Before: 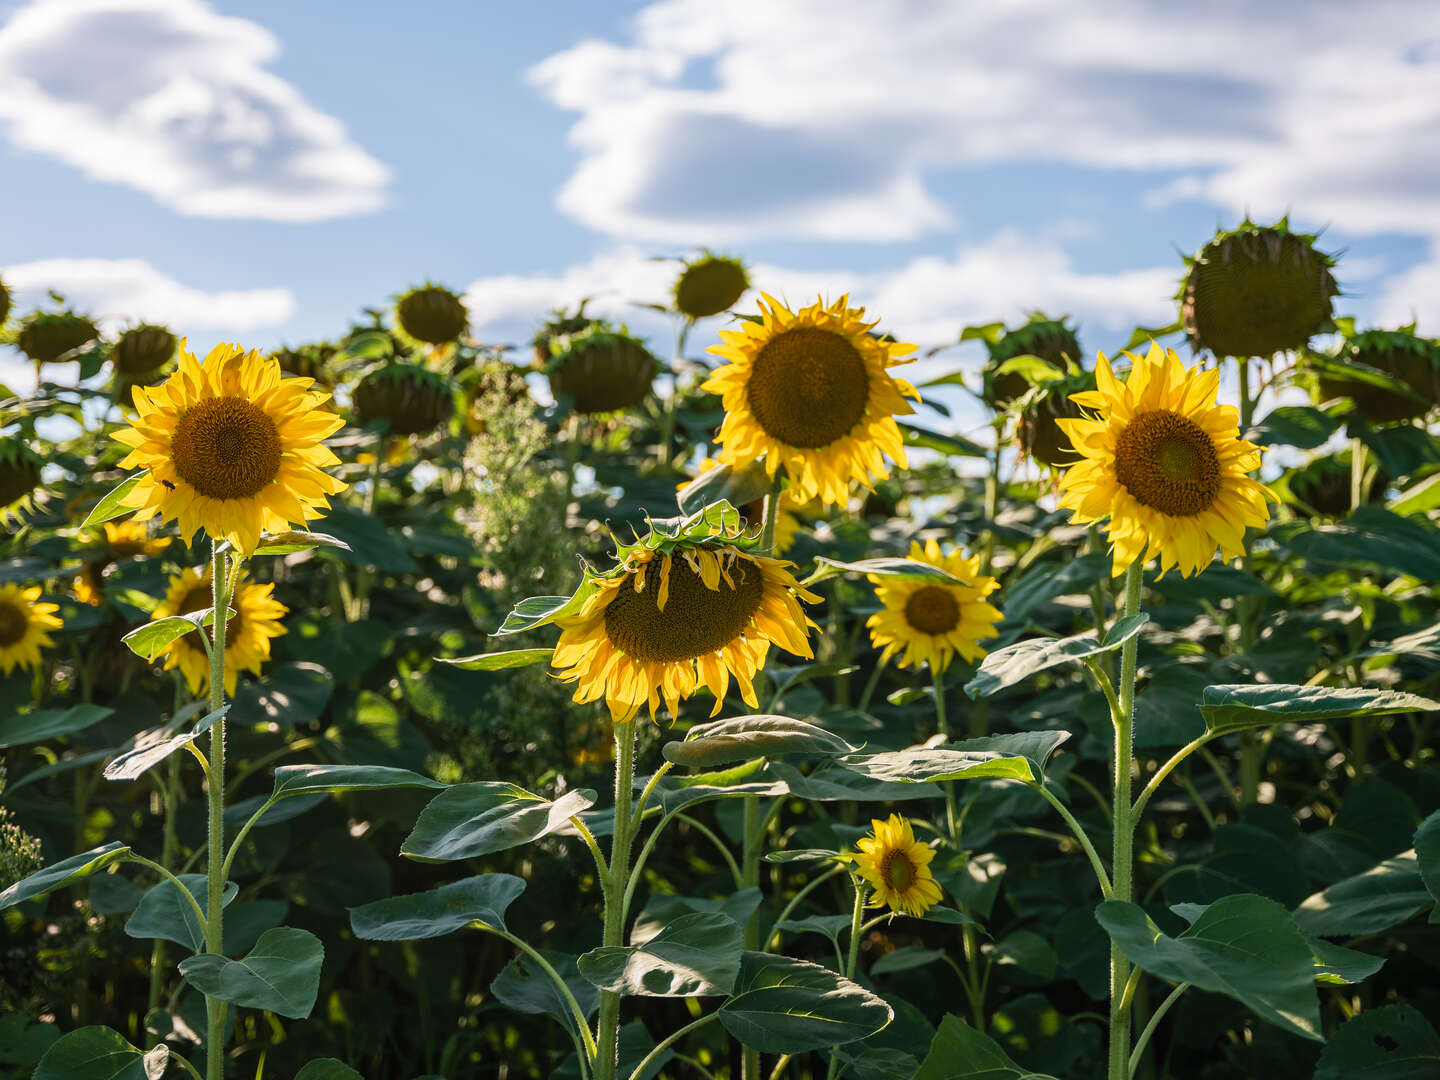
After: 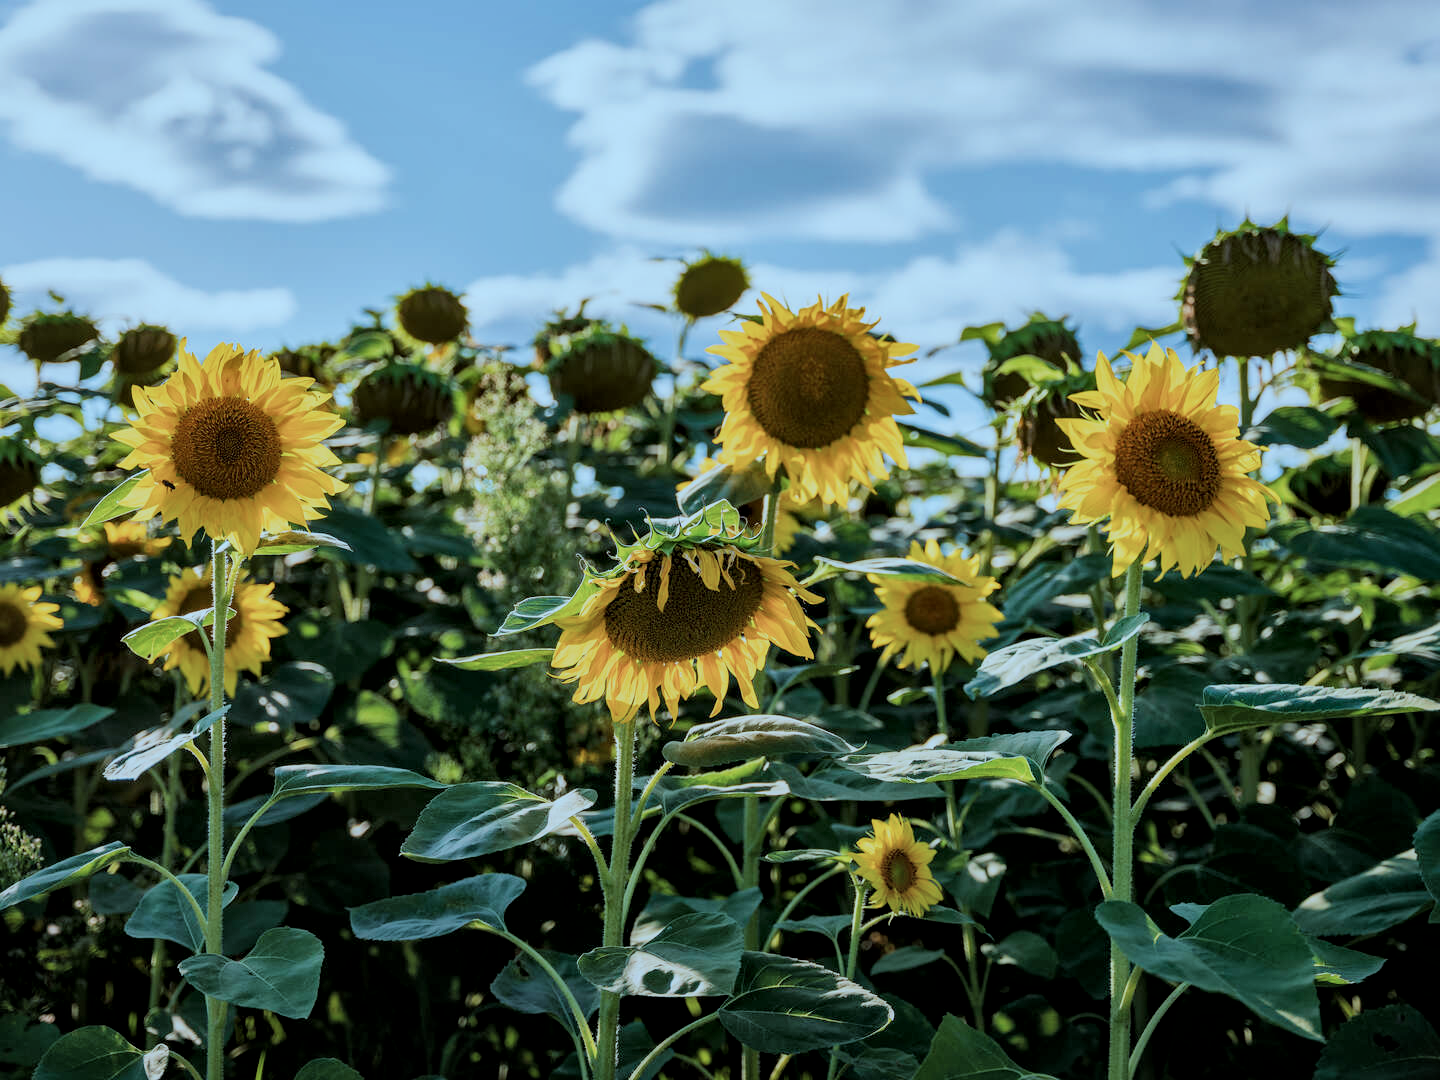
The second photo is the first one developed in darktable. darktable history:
local contrast: mode bilateral grid, contrast 19, coarseness 49, detail 150%, midtone range 0.2
color correction: highlights a* -10.61, highlights b* -18.93
filmic rgb: black relative exposure -7.65 EV, white relative exposure 4.56 EV, hardness 3.61, preserve chrominance max RGB
